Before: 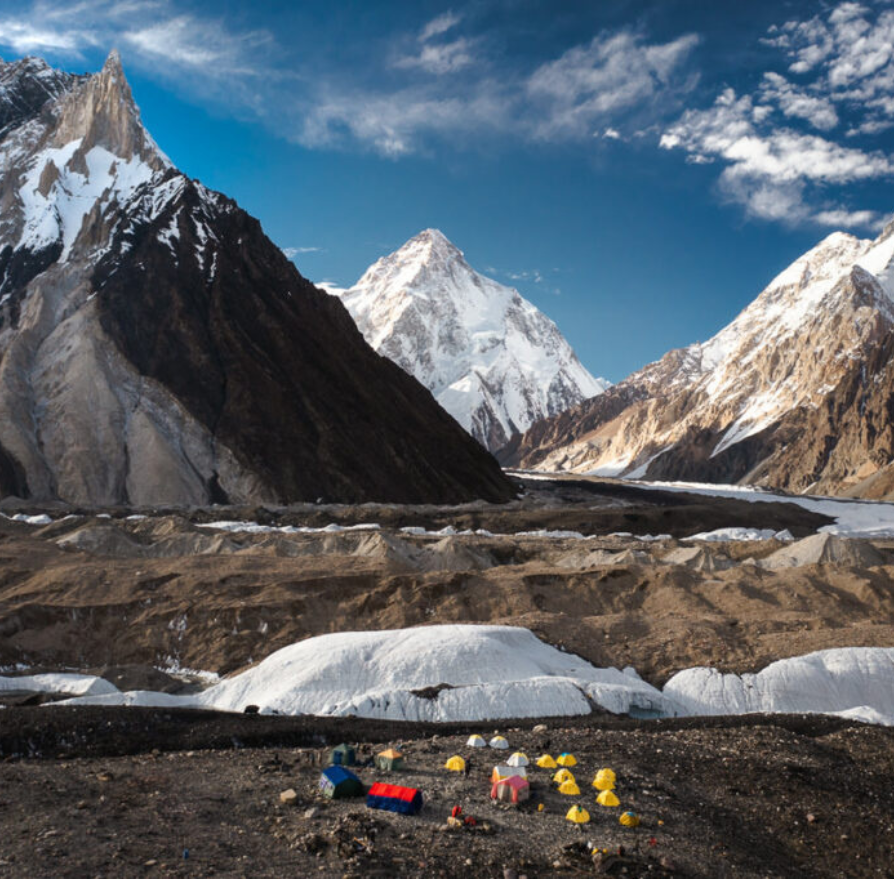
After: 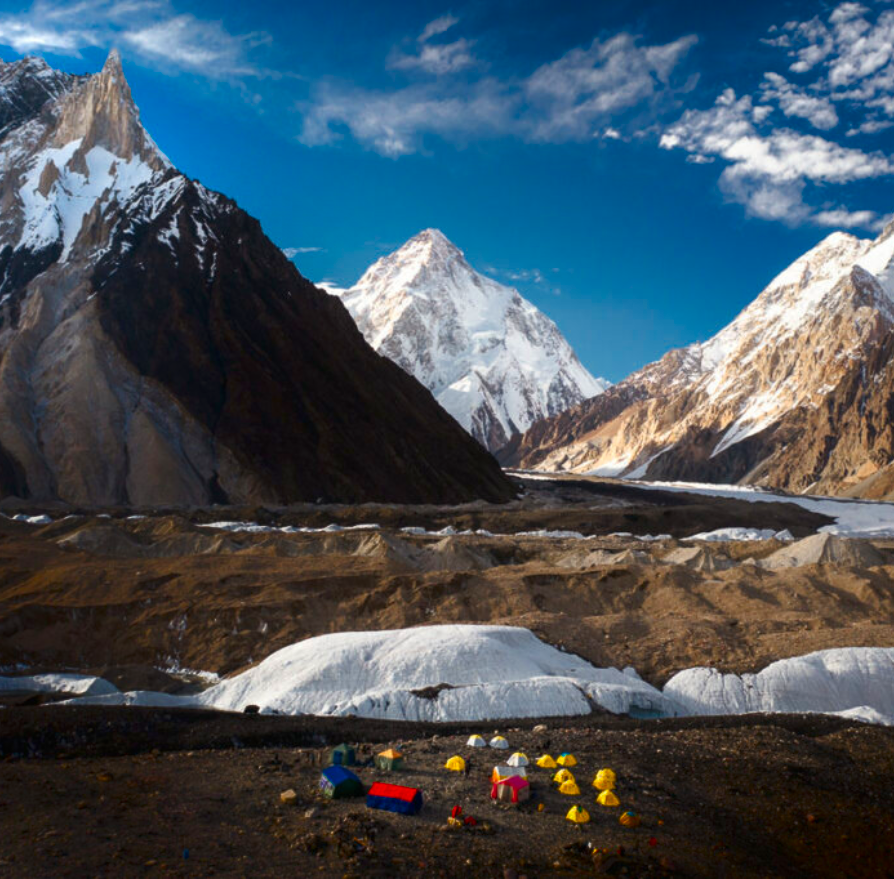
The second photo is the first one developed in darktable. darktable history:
shadows and highlights: shadows -88.03, highlights -35.45, shadows color adjustment 99.15%, highlights color adjustment 0%, soften with gaussian
color zones: curves: ch0 [(0, 0.613) (0.01, 0.613) (0.245, 0.448) (0.498, 0.529) (0.642, 0.665) (0.879, 0.777) (0.99, 0.613)]; ch1 [(0, 0) (0.143, 0) (0.286, 0) (0.429, 0) (0.571, 0) (0.714, 0) (0.857, 0)], mix -138.01%
